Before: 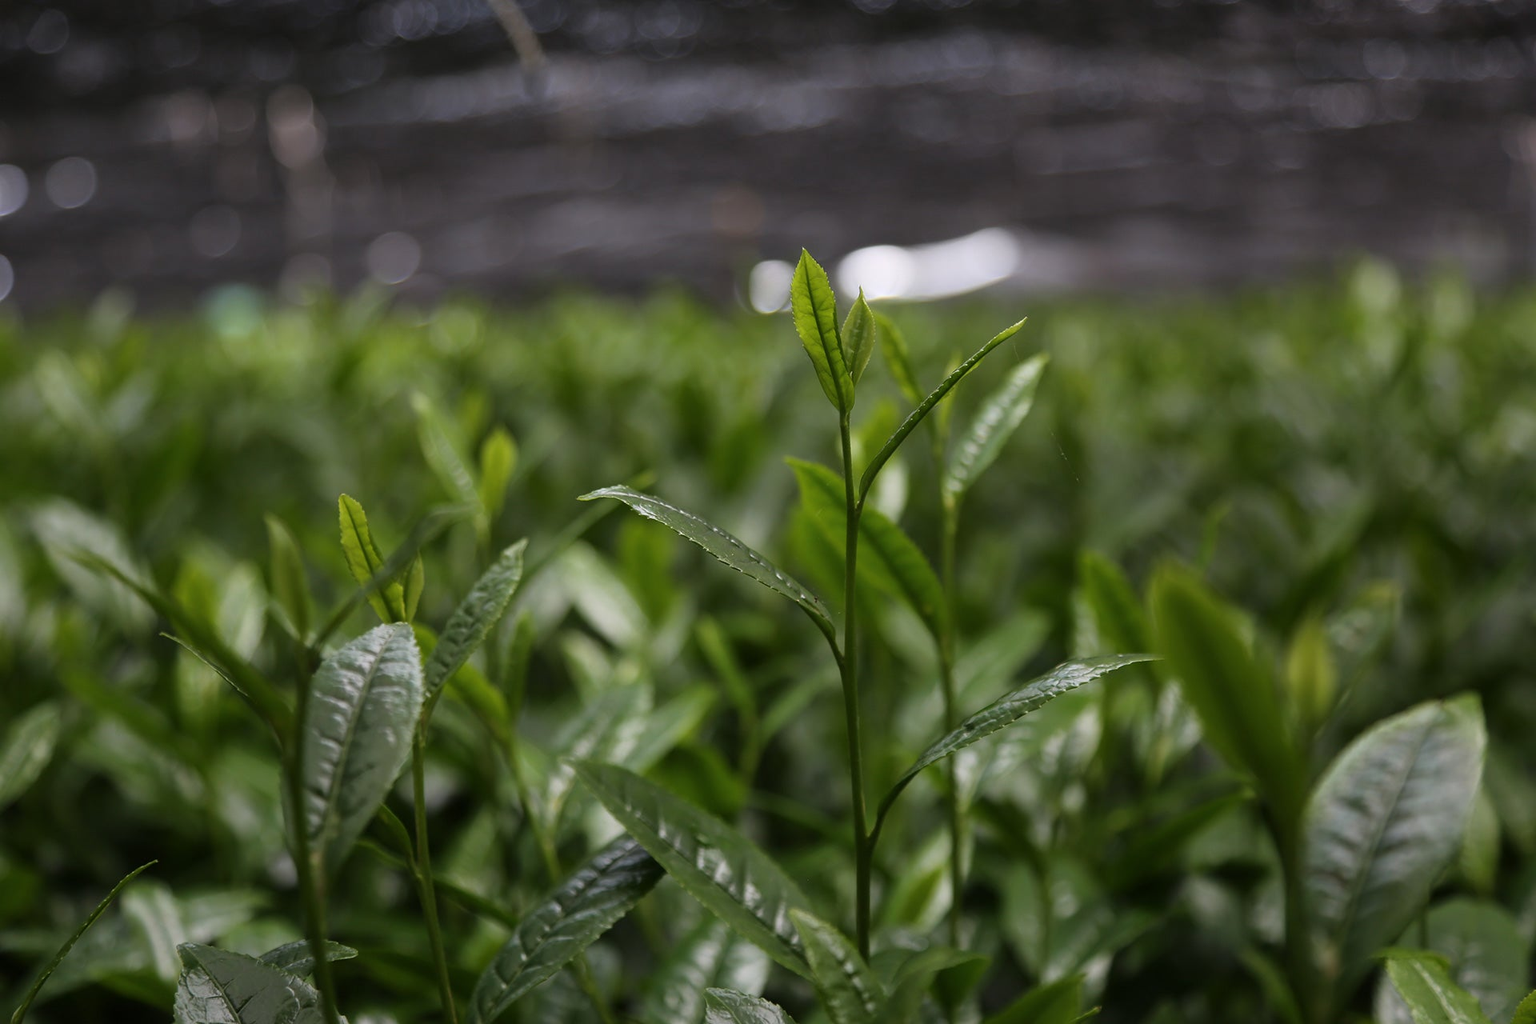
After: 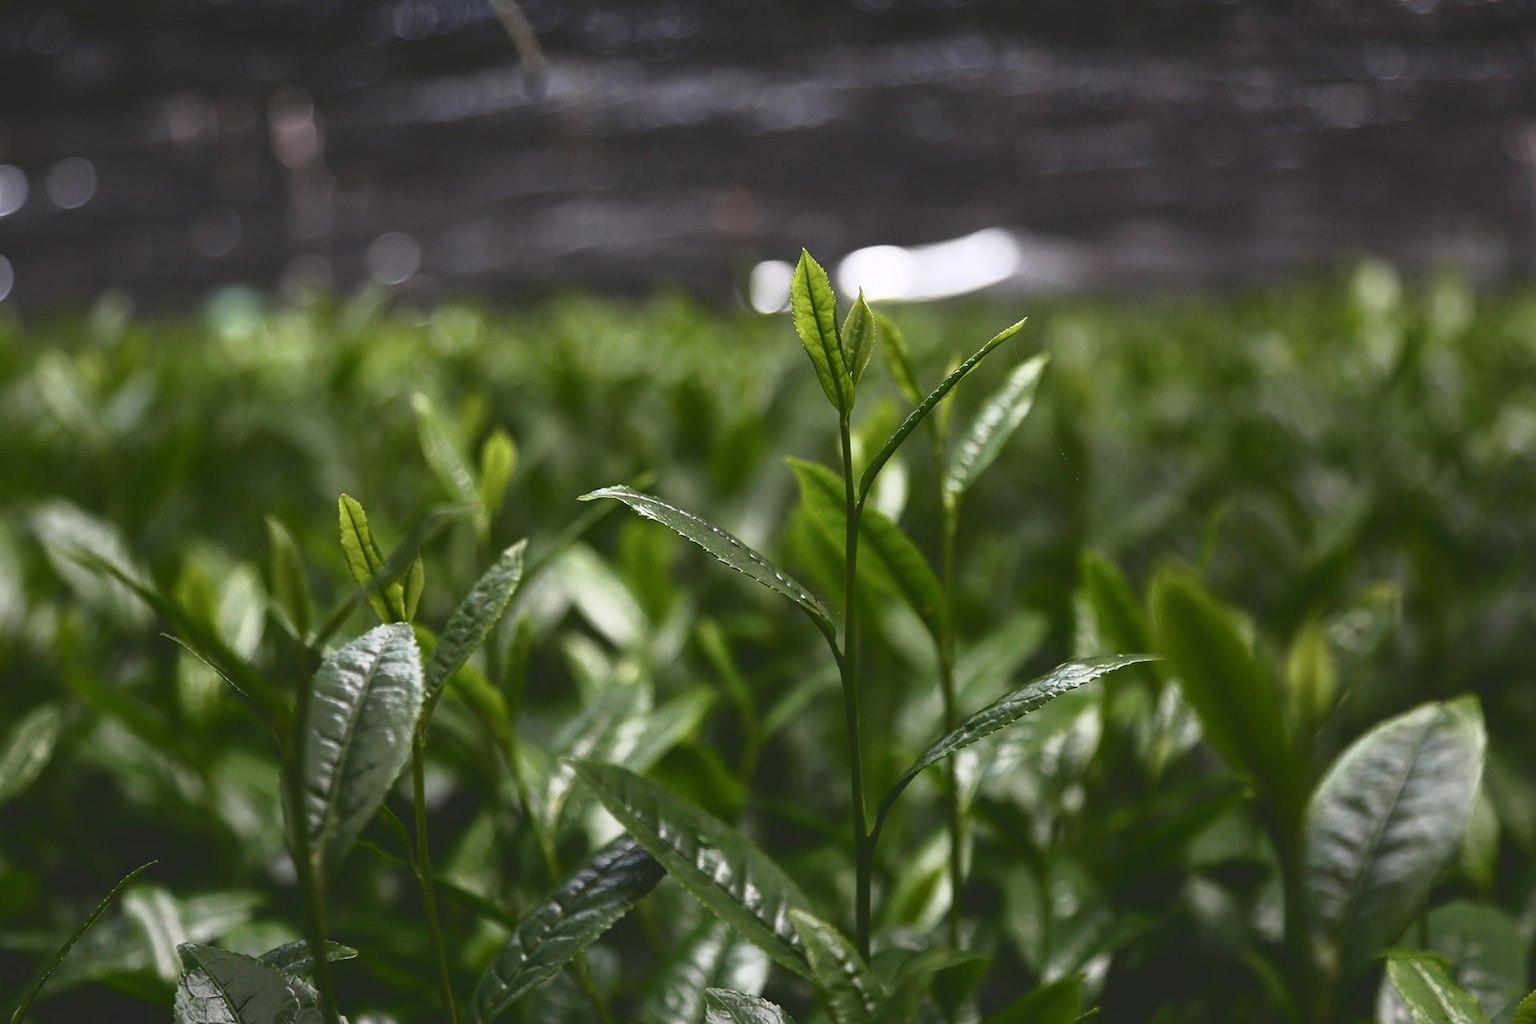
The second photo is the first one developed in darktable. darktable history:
tone curve: curves: ch0 [(0, 0) (0.003, 0.142) (0.011, 0.142) (0.025, 0.147) (0.044, 0.147) (0.069, 0.152) (0.1, 0.16) (0.136, 0.172) (0.177, 0.193) (0.224, 0.221) (0.277, 0.264) (0.335, 0.322) (0.399, 0.399) (0.468, 0.49) (0.543, 0.593) (0.623, 0.723) (0.709, 0.841) (0.801, 0.925) (0.898, 0.976) (1, 1)], color space Lab, independent channels, preserve colors none
